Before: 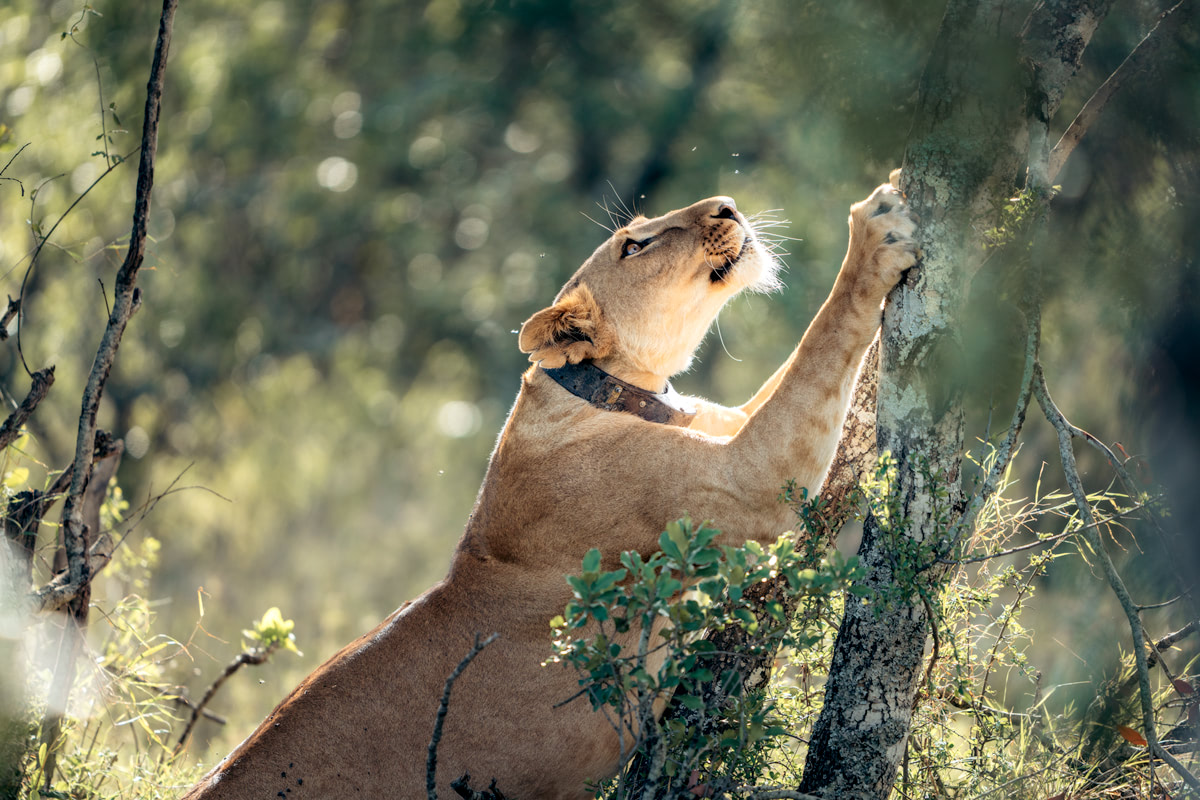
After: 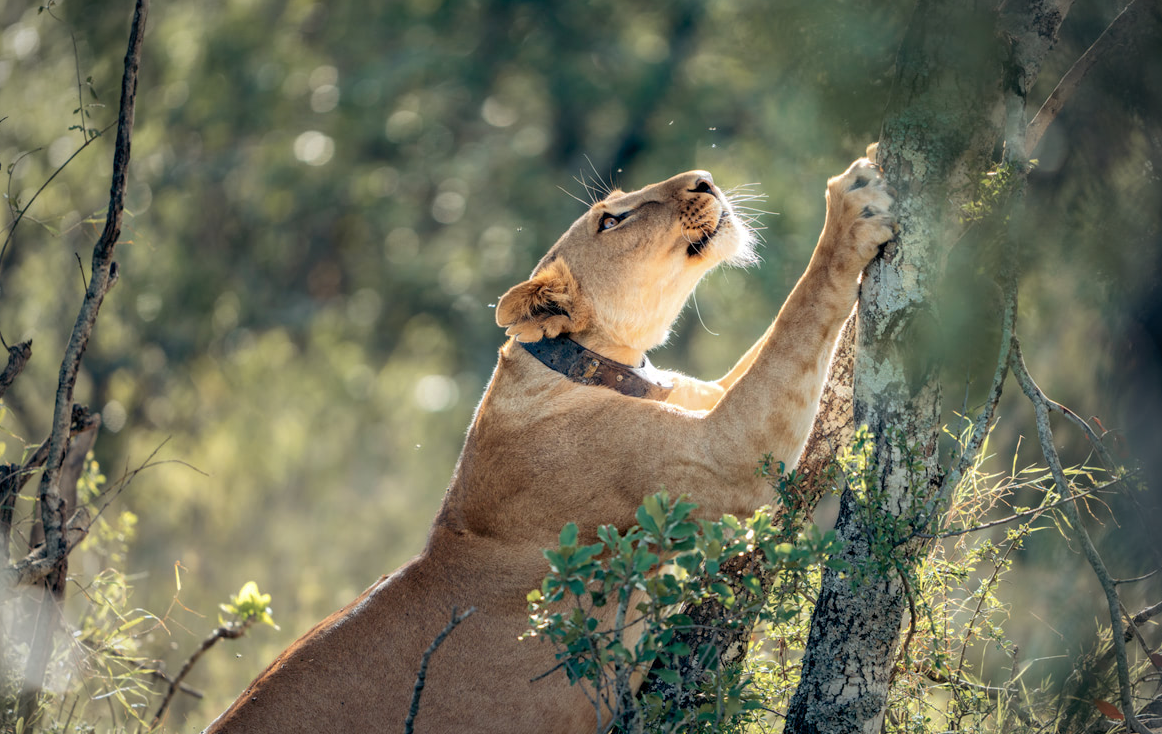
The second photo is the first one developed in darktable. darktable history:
shadows and highlights: on, module defaults
crop: left 1.964%, top 3.251%, right 1.122%, bottom 4.933%
base curve: curves: ch0 [(0, 0) (0.472, 0.455) (1, 1)], preserve colors none
vignetting: width/height ratio 1.094
